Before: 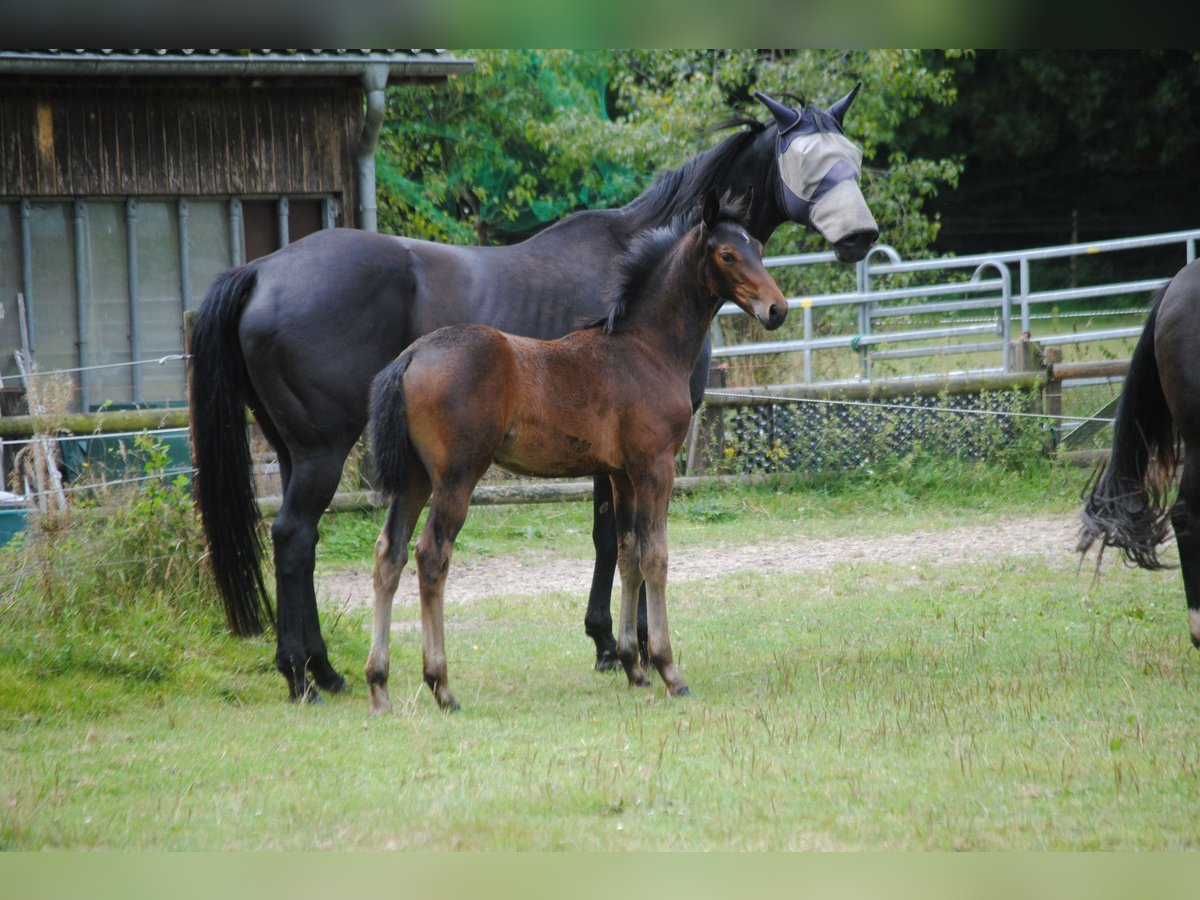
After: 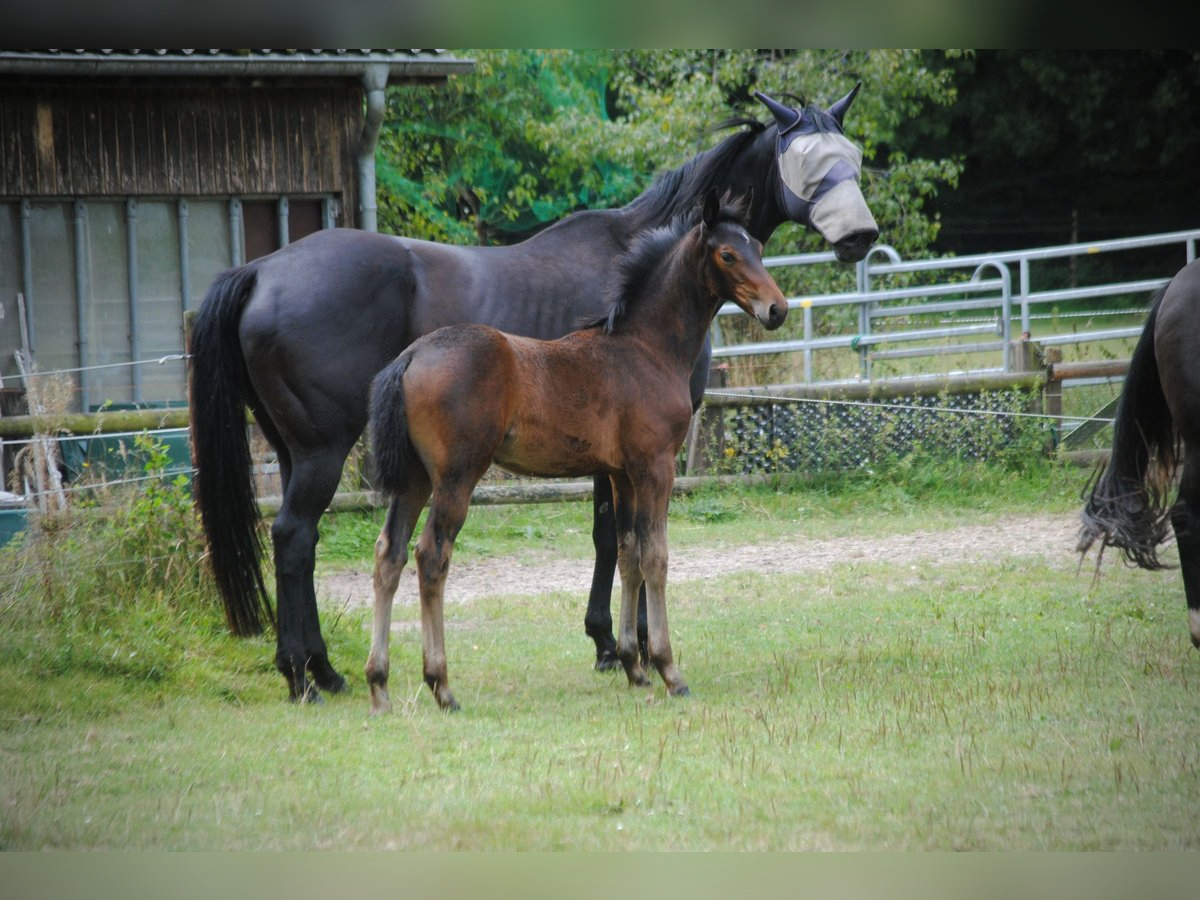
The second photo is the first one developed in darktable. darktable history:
shadows and highlights: radius 125.46, shadows 21.19, highlights -21.19, low approximation 0.01
vignetting: fall-off radius 60%, automatic ratio true
